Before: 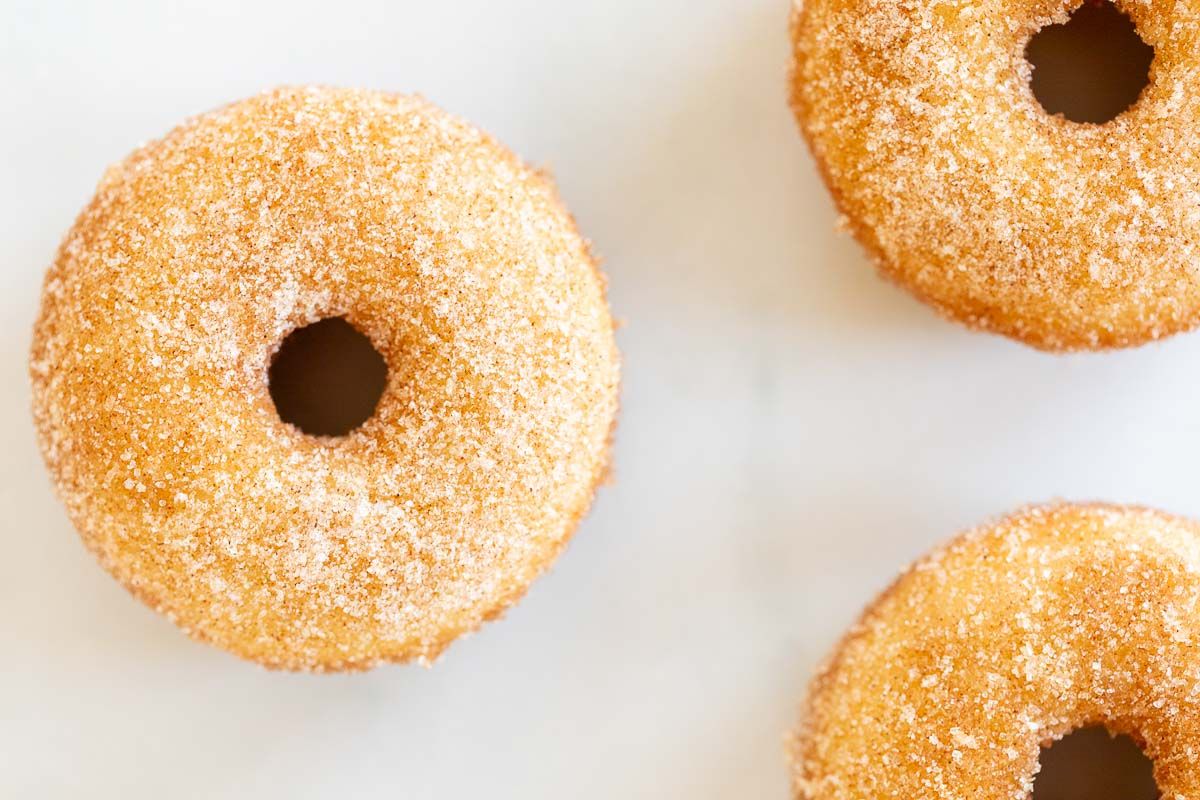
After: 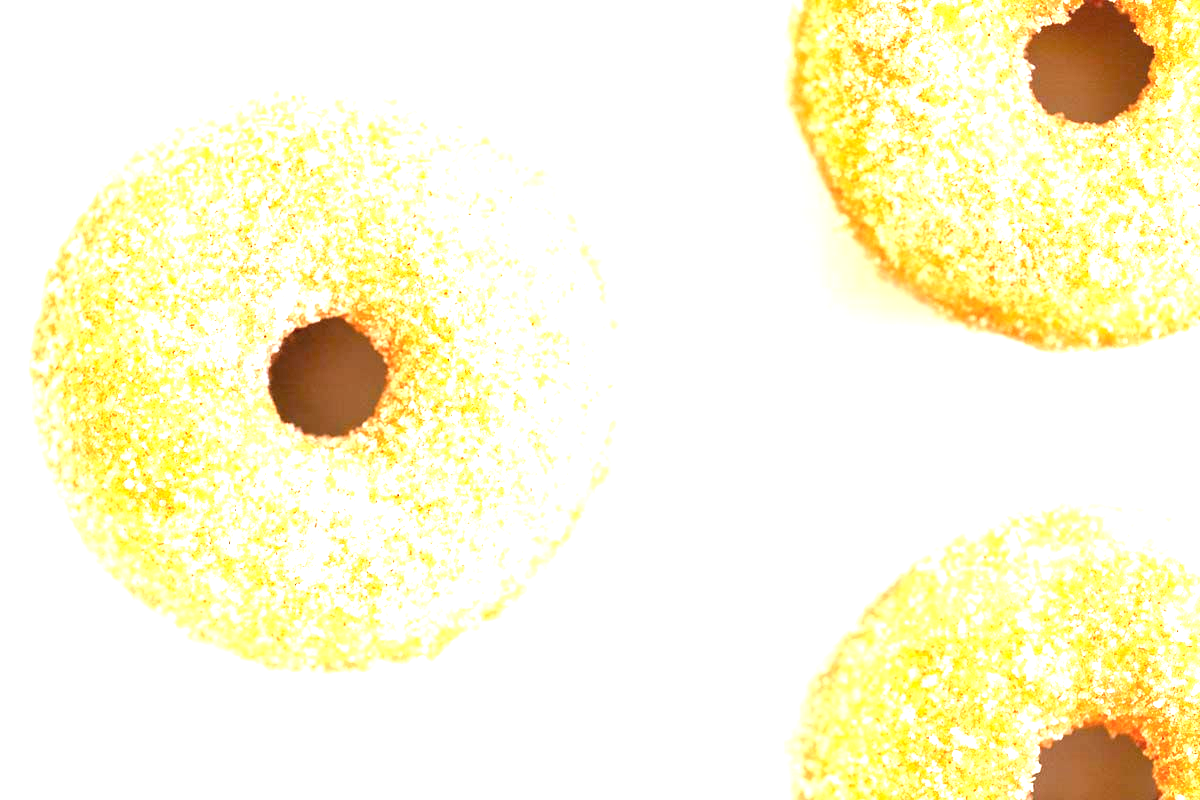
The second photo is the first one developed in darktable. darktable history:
exposure: black level correction 0.001, exposure 1.712 EV, compensate highlight preservation false
contrast brightness saturation: brightness 0.133
